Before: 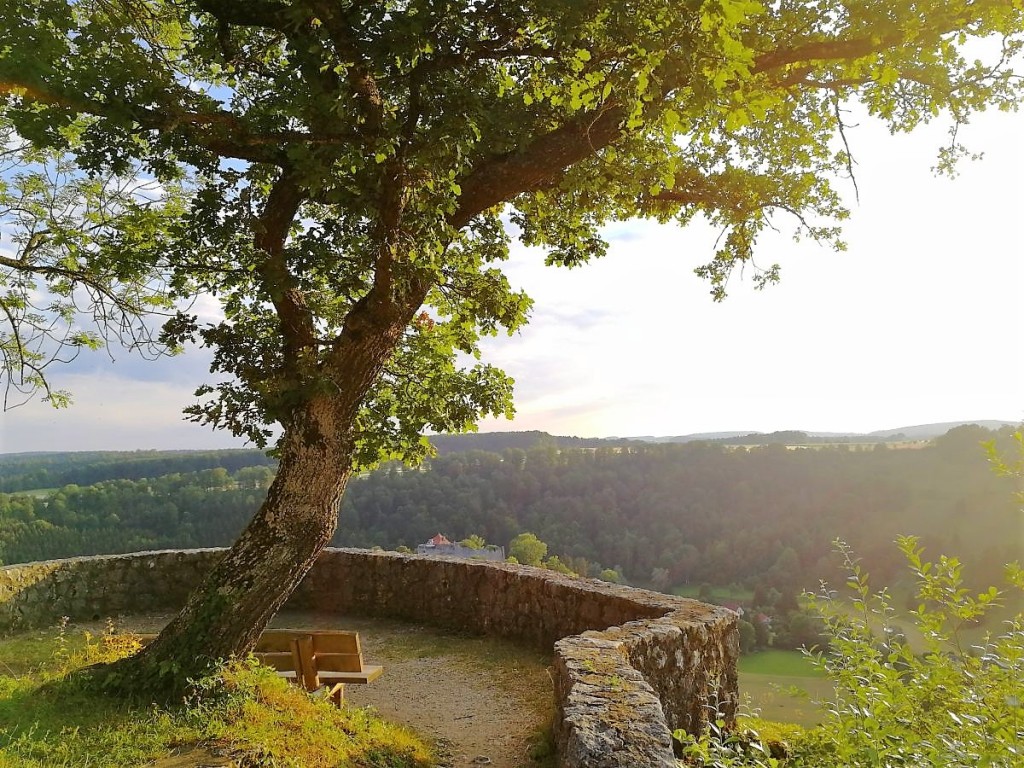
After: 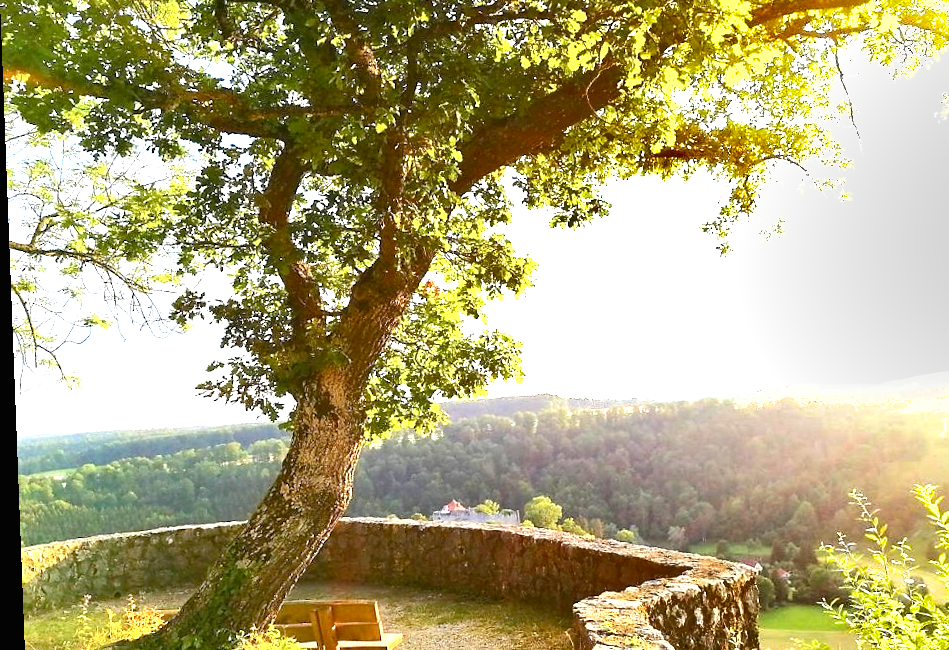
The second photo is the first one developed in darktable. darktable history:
exposure: black level correction 0, exposure 1.741 EV, compensate exposure bias true, compensate highlight preservation false
shadows and highlights: radius 264.75, soften with gaussian
crop: top 7.49%, right 9.717%, bottom 11.943%
rotate and perspective: rotation -2.22°, lens shift (horizontal) -0.022, automatic cropping off
color balance rgb: perceptual saturation grading › global saturation 20%, perceptual saturation grading › highlights -25%, perceptual saturation grading › shadows 25%
